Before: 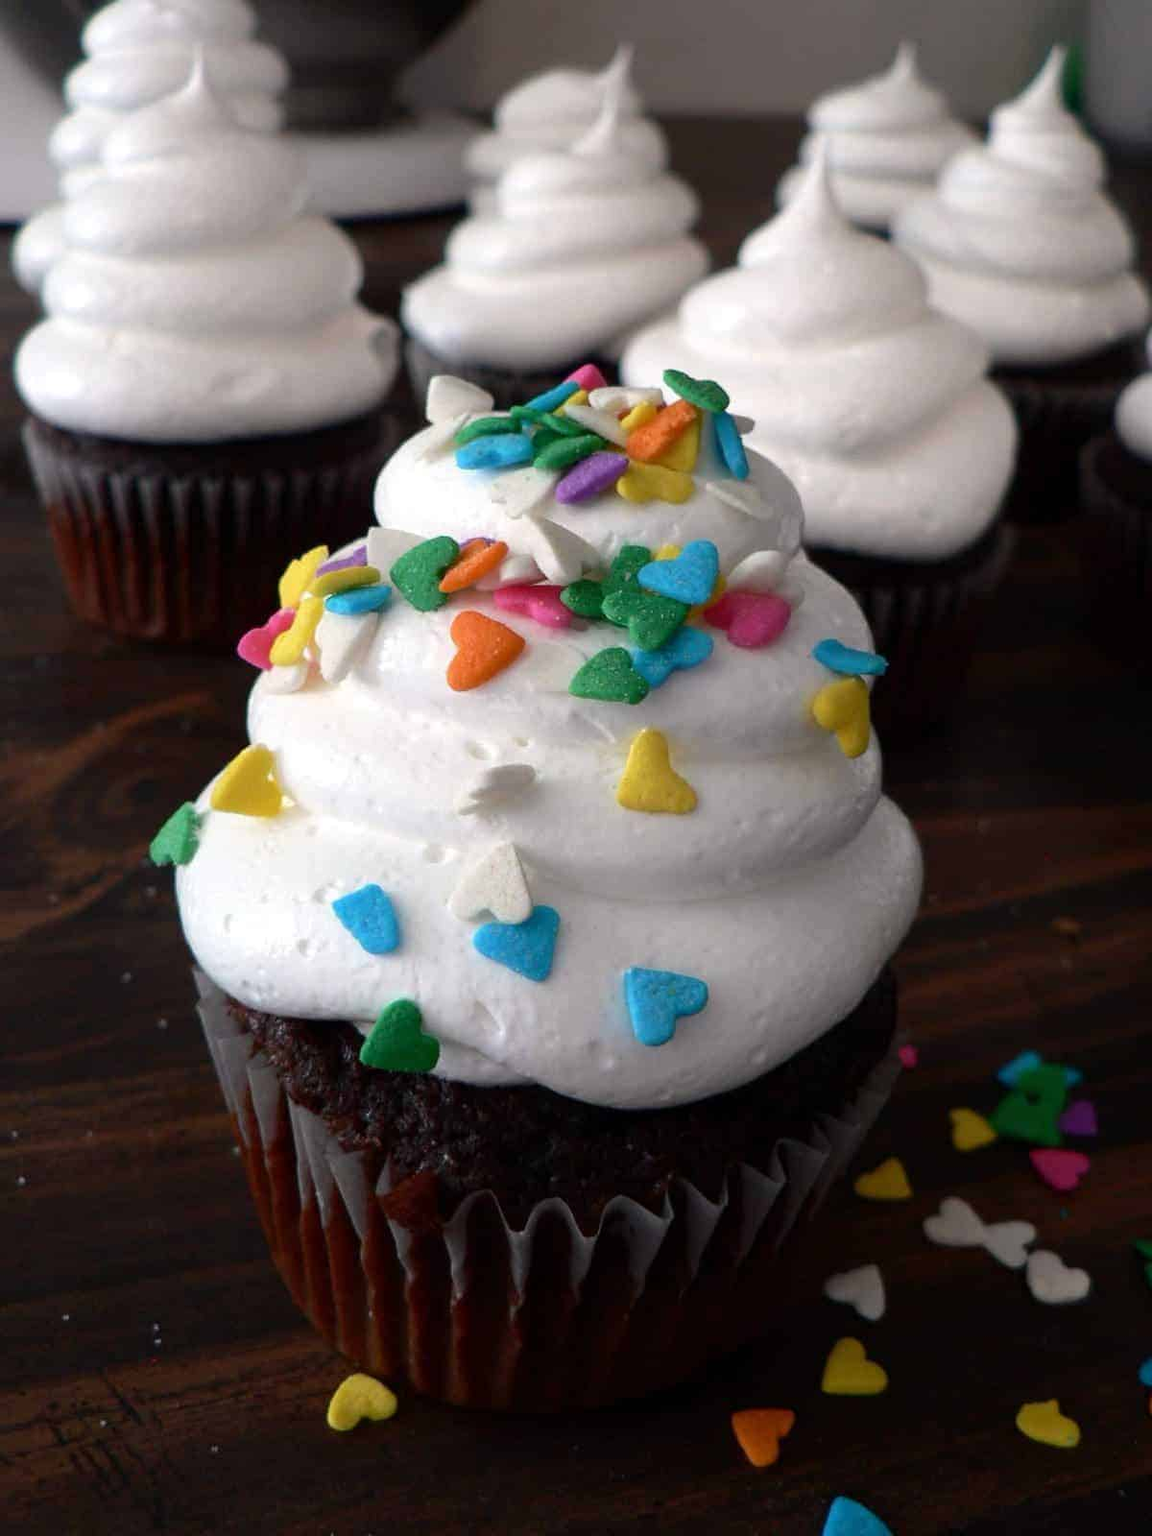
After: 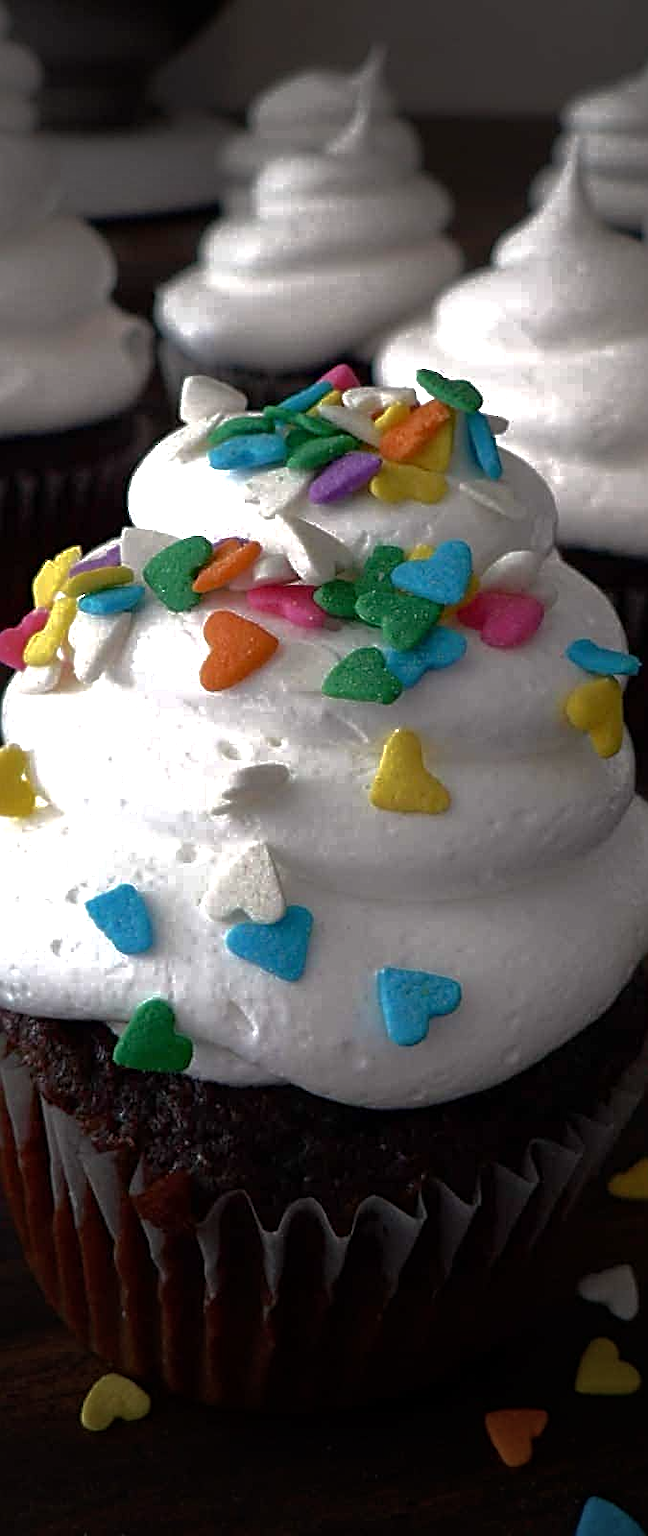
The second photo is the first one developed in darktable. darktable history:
base curve: curves: ch0 [(0, 0) (0.841, 0.609) (1, 1)]
crop: left 21.496%, right 22.254%
sharpen: radius 2.543, amount 0.636
exposure: exposure 0.29 EV, compensate highlight preservation false
vignetting: fall-off start 70.97%, brightness -0.584, saturation -0.118, width/height ratio 1.333
